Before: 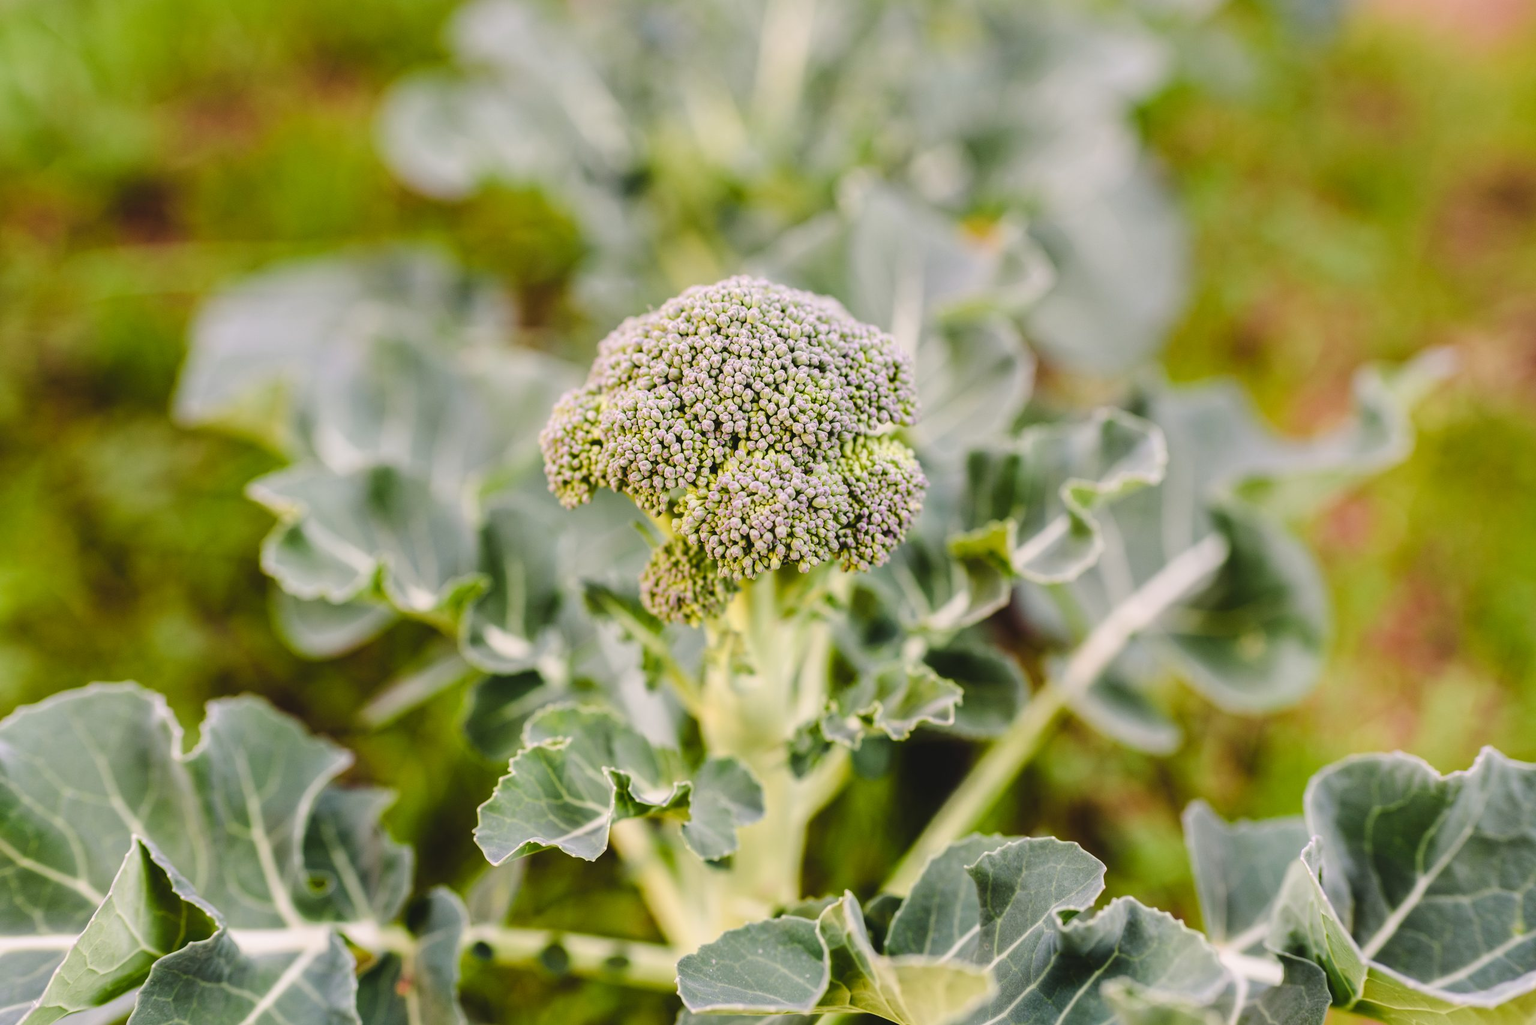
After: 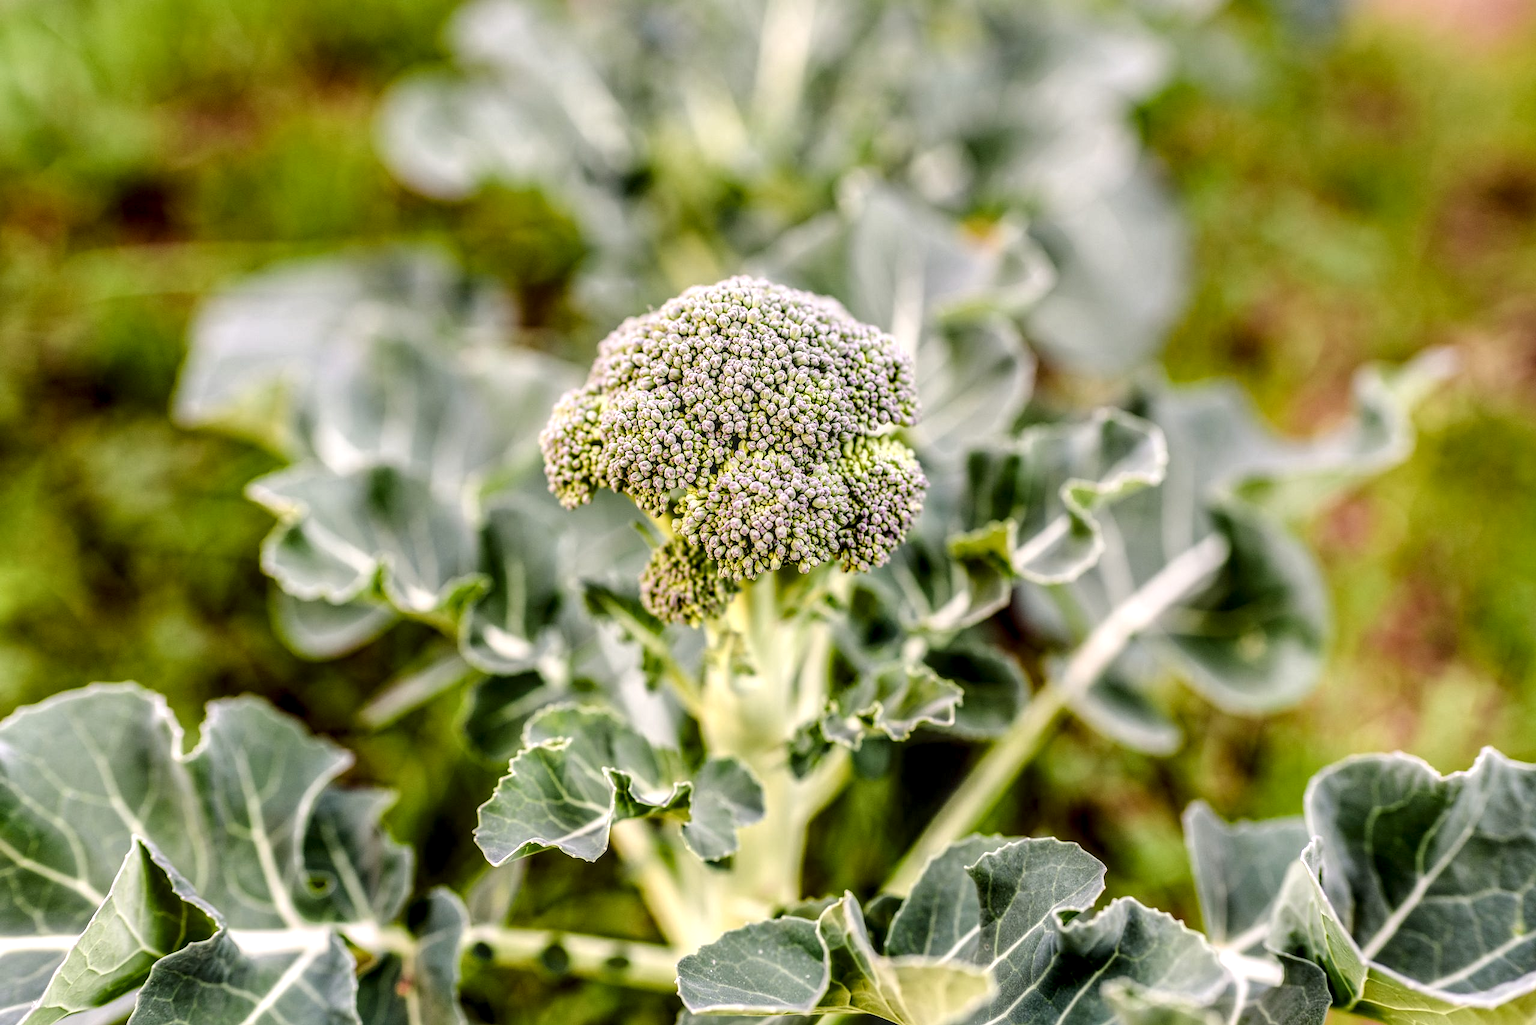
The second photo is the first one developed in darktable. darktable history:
sharpen: radius 0.969, amount 0.604
local contrast: highlights 0%, shadows 0%, detail 182%
